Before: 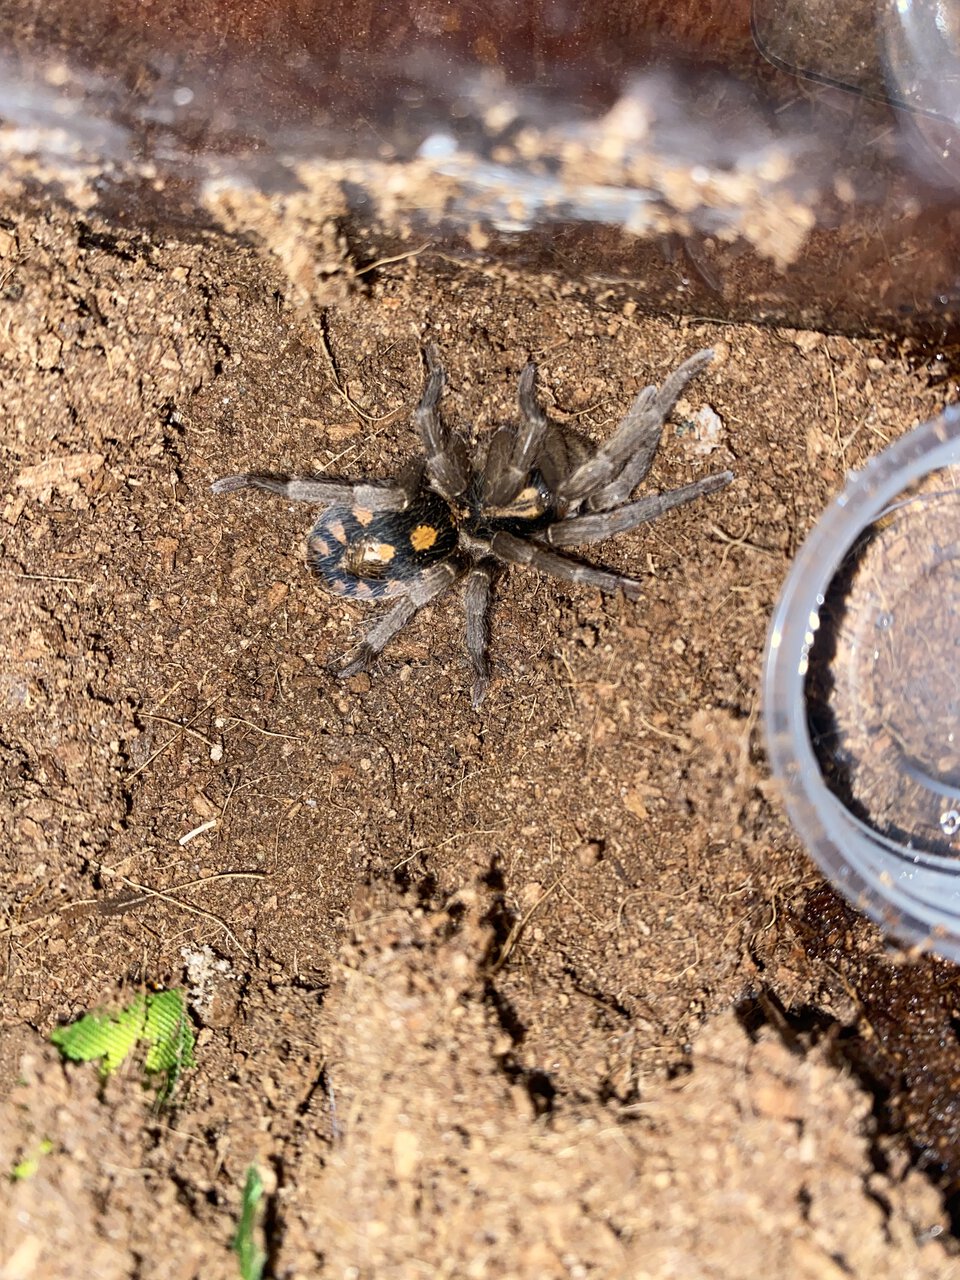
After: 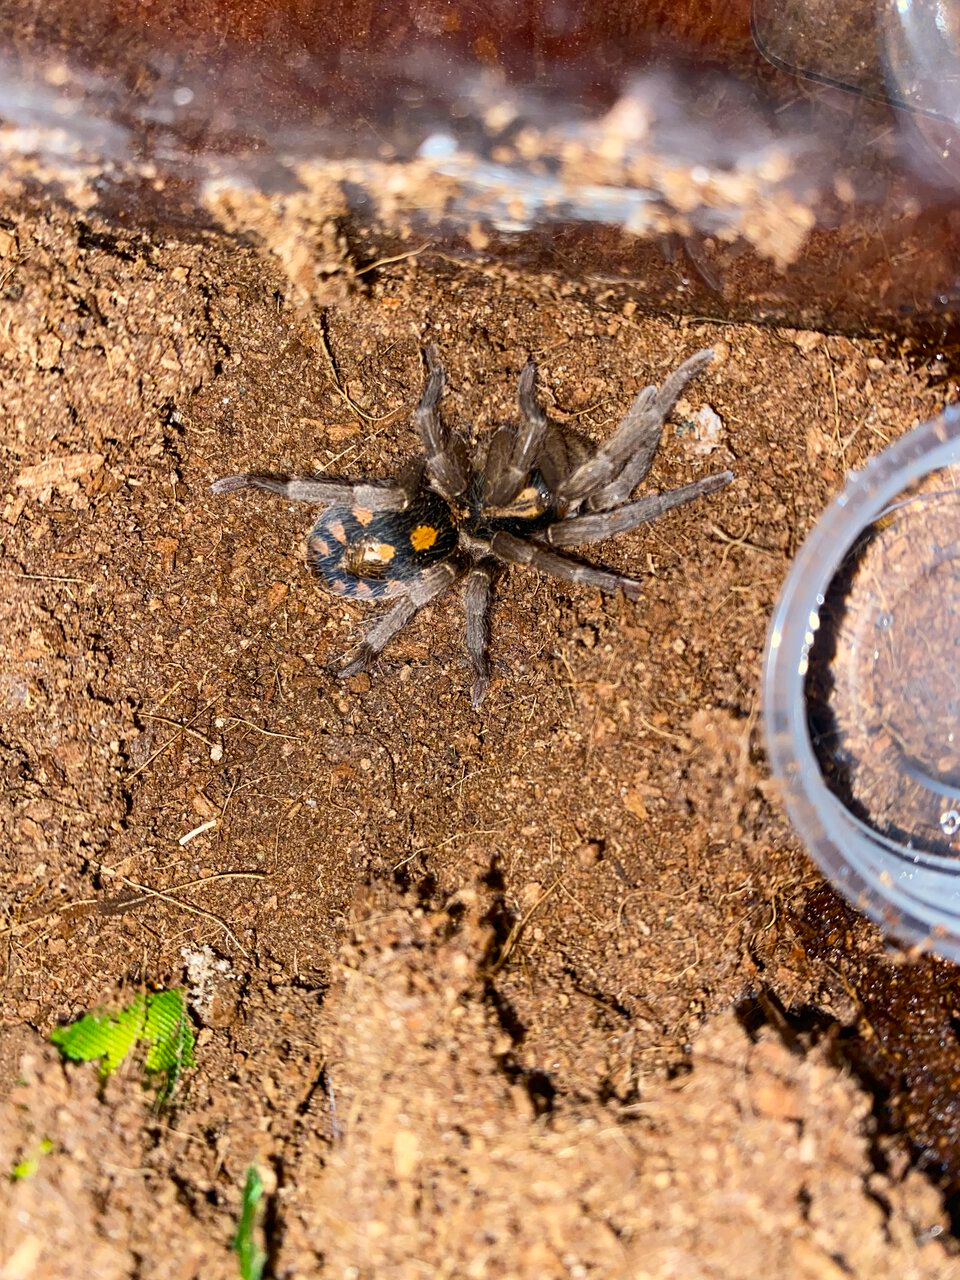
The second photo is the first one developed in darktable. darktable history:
color balance rgb: power › hue 60.09°, perceptual saturation grading › global saturation 10.718%, global vibrance 10.146%, saturation formula JzAzBz (2021)
